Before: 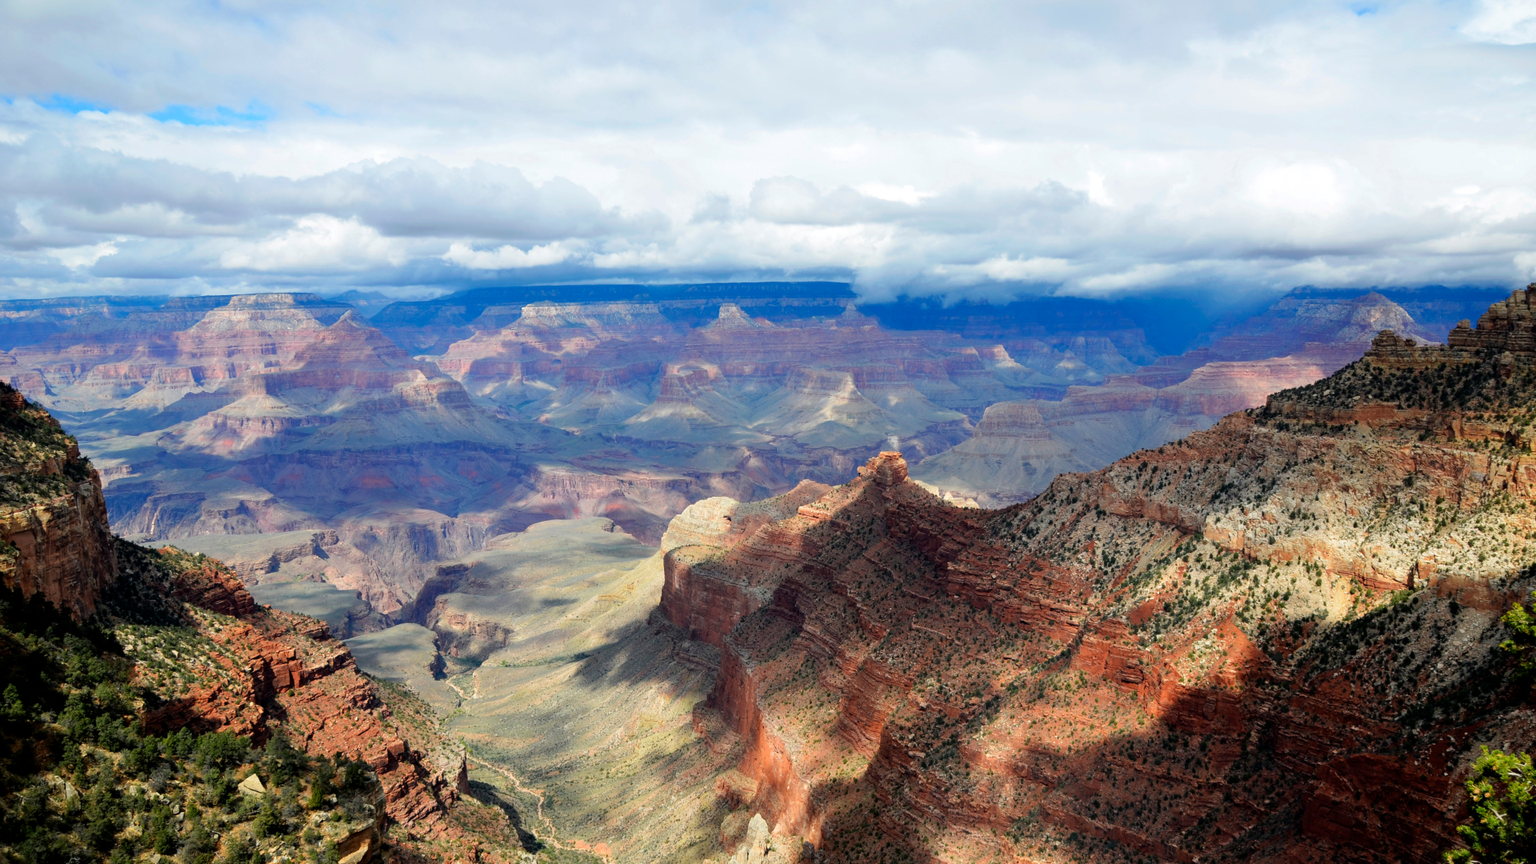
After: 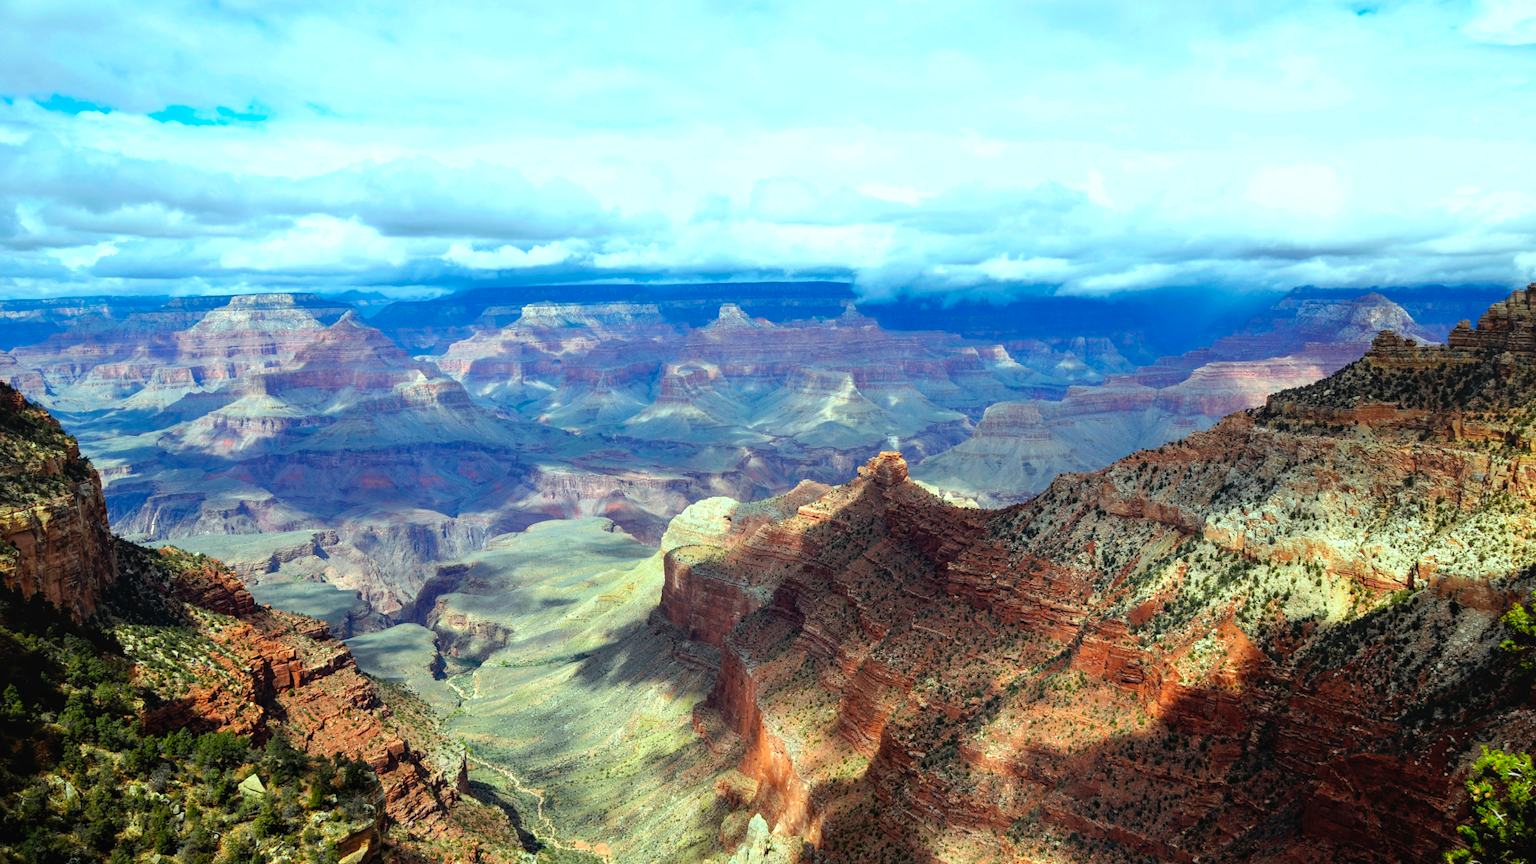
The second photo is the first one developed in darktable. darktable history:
local contrast: detail 109%
color balance rgb: highlights gain › chroma 4.025%, highlights gain › hue 200.08°, perceptual saturation grading › global saturation 0.378%, perceptual brilliance grading › highlights 9.928%, perceptual brilliance grading › shadows -4.783%, global vibrance 29.542%
